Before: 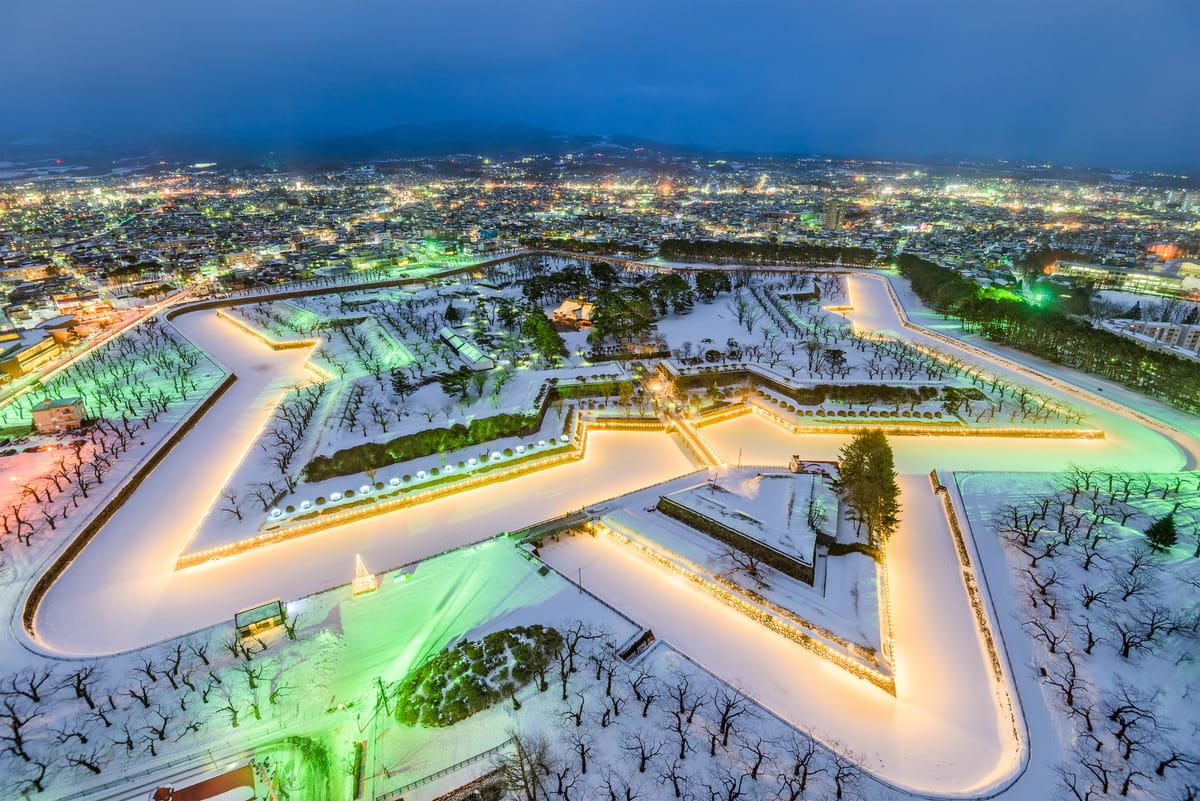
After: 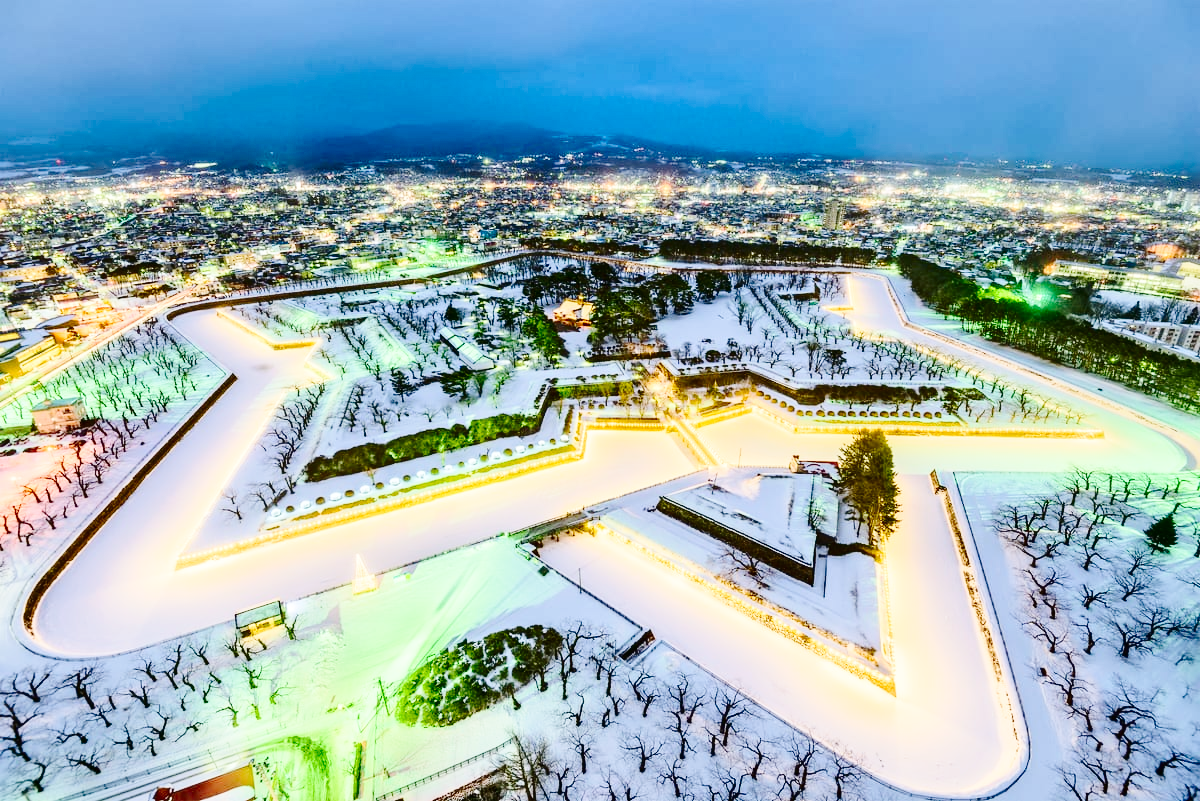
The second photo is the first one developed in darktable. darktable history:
base curve: curves: ch0 [(0, 0.007) (0.028, 0.063) (0.121, 0.311) (0.46, 0.743) (0.859, 0.957) (1, 1)], preserve colors none
contrast brightness saturation: contrast 0.243, brightness -0.222, saturation 0.146
